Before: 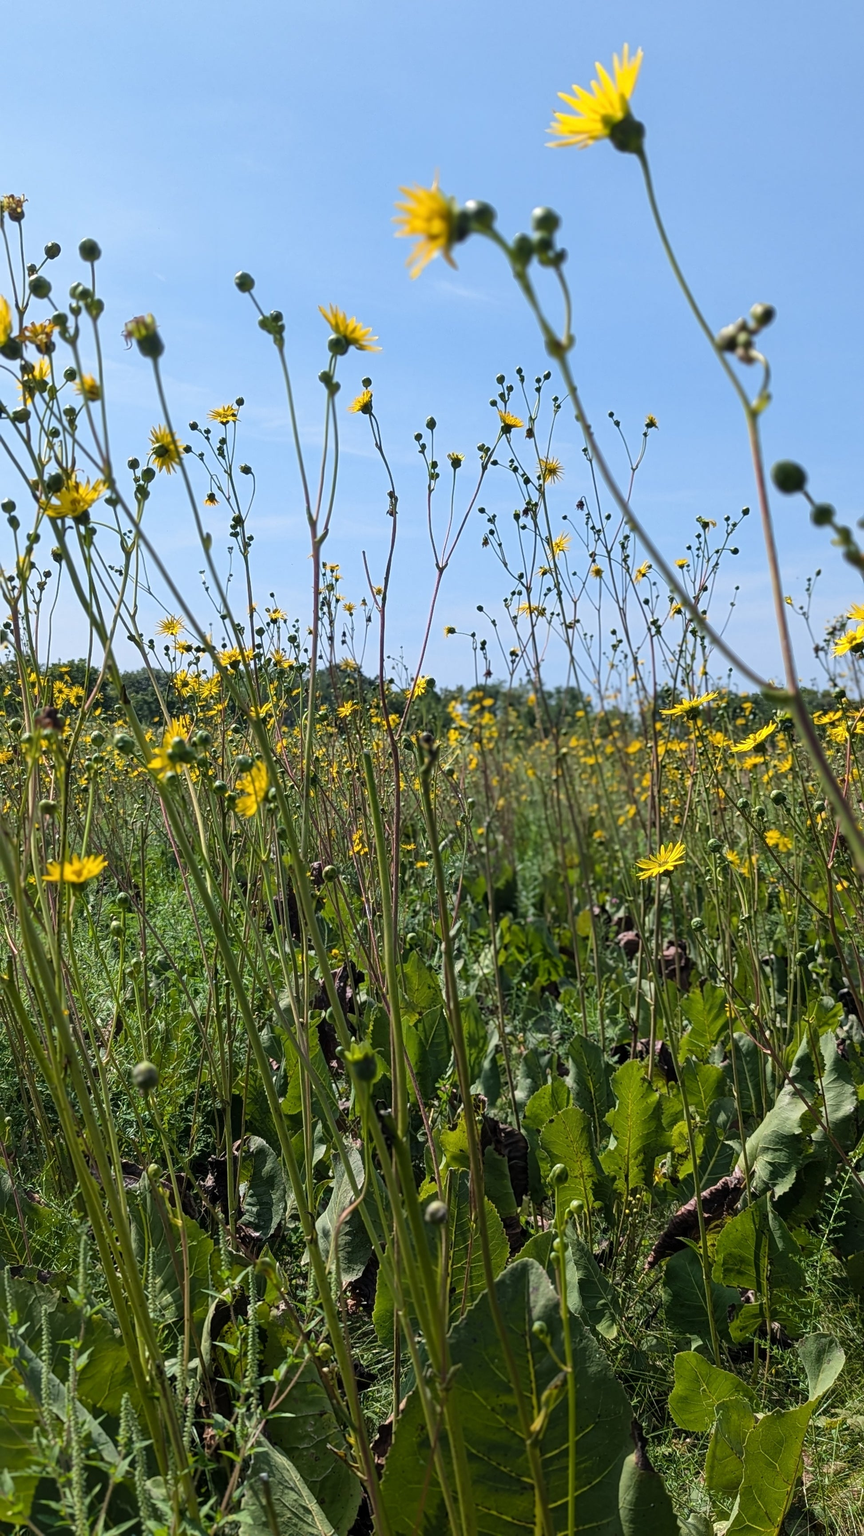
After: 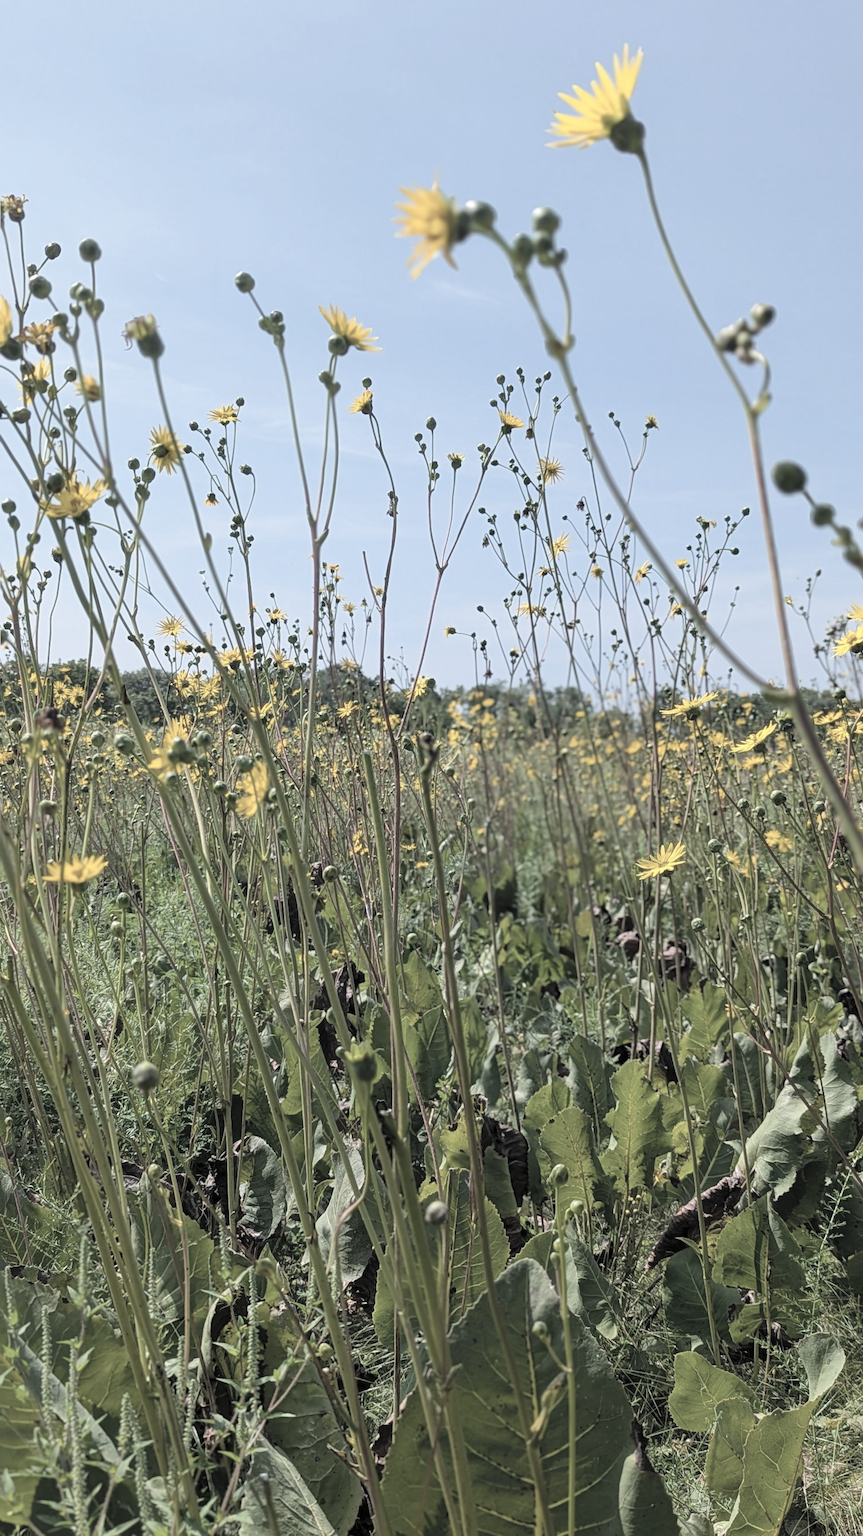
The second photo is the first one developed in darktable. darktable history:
exposure: compensate highlight preservation false
contrast brightness saturation: brightness 0.187, saturation -0.498
